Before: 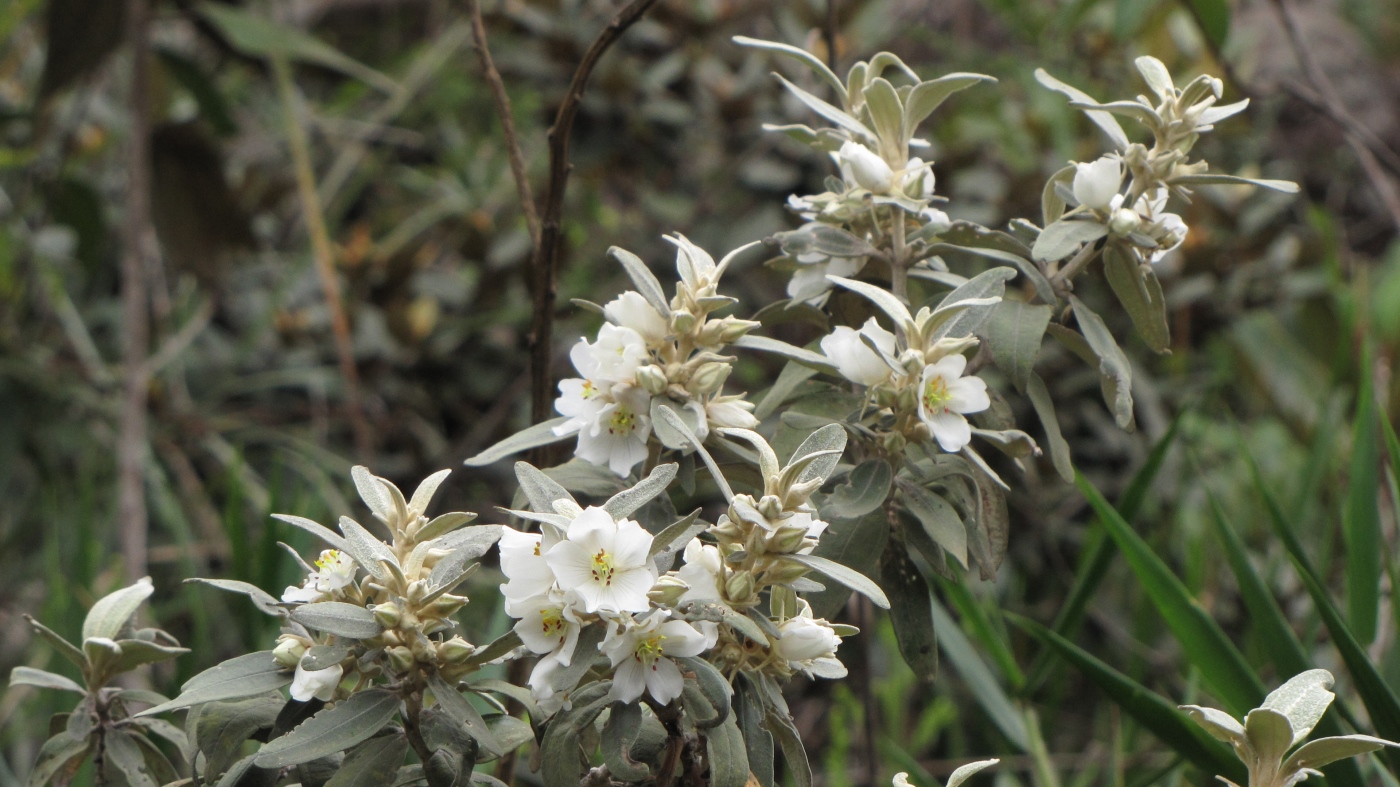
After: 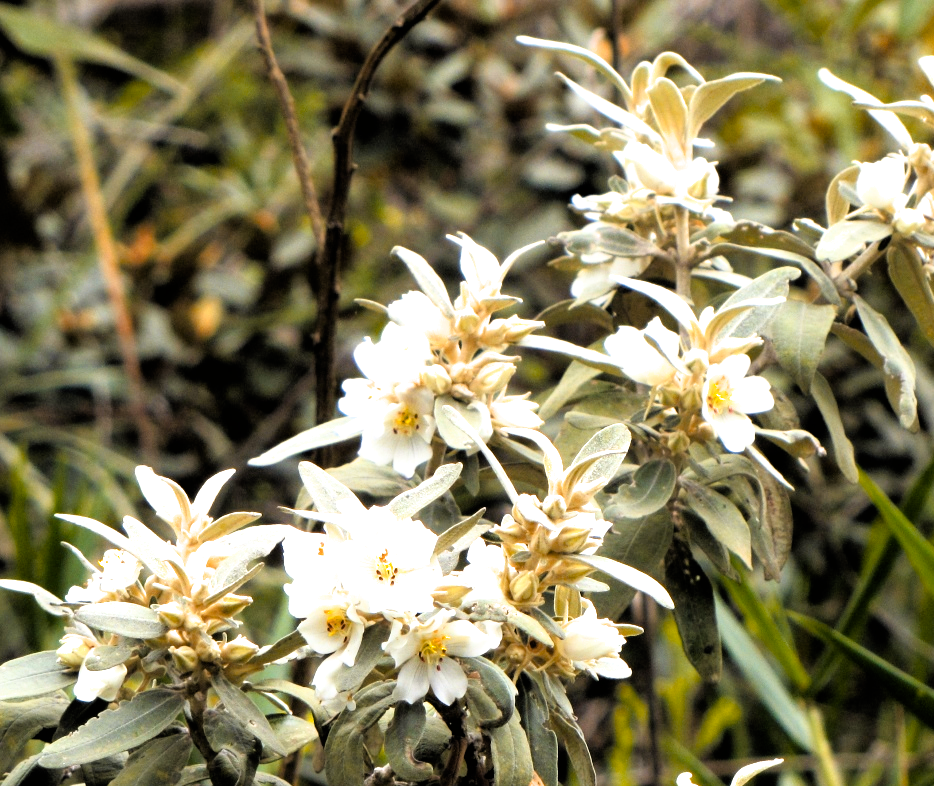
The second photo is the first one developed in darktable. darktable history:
color balance rgb: linear chroma grading › global chroma 15%, perceptual saturation grading › global saturation 30%
color contrast: green-magenta contrast 0.8, blue-yellow contrast 1.1, unbound 0
crop and rotate: left 15.446%, right 17.836%
tone equalizer: on, module defaults
exposure: exposure 1 EV, compensate highlight preservation false
filmic rgb: black relative exposure -3.64 EV, white relative exposure 2.44 EV, hardness 3.29
velvia: strength 15%
color zones: curves: ch1 [(0, 0.455) (0.063, 0.455) (0.286, 0.495) (0.429, 0.5) (0.571, 0.5) (0.714, 0.5) (0.857, 0.5) (1, 0.455)]; ch2 [(0, 0.532) (0.063, 0.521) (0.233, 0.447) (0.429, 0.489) (0.571, 0.5) (0.714, 0.5) (0.857, 0.5) (1, 0.532)]
